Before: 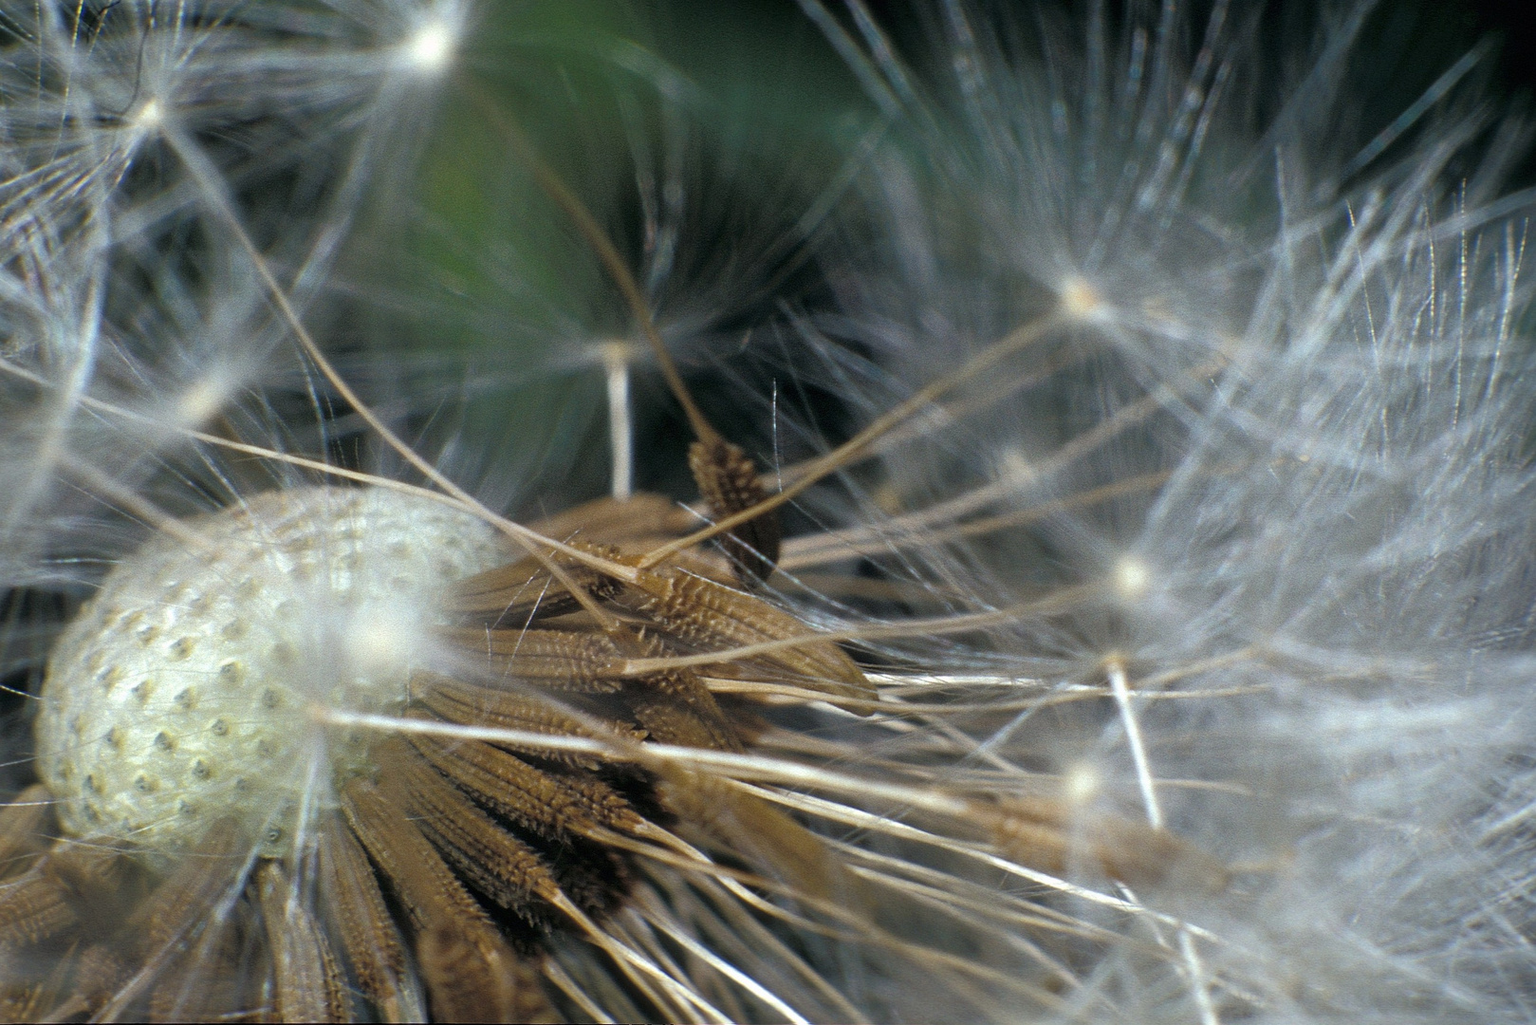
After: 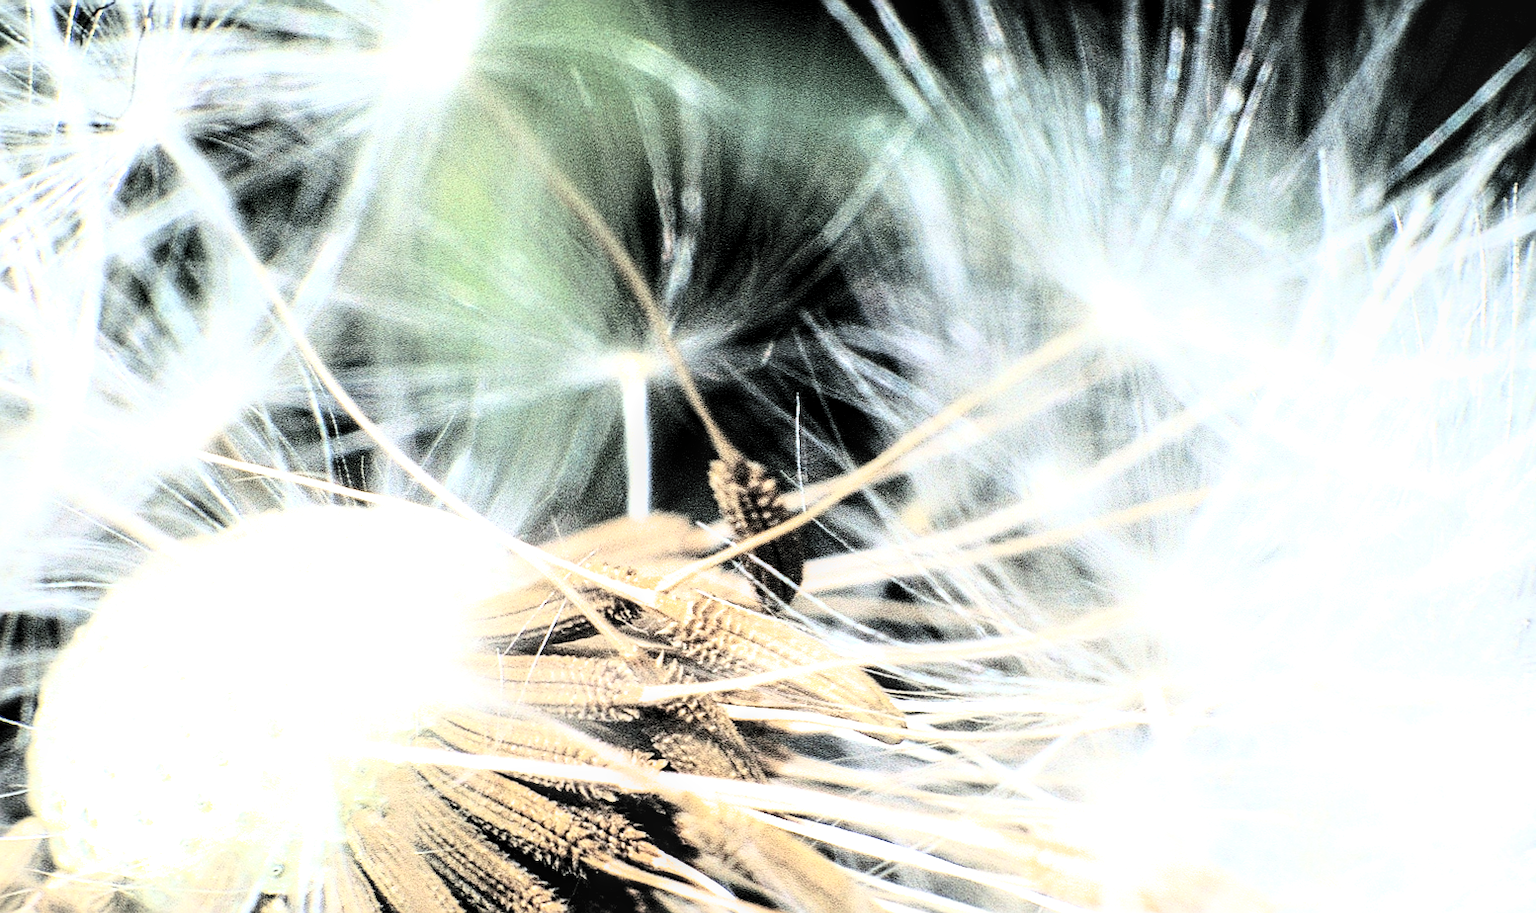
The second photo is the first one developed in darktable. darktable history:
crop and rotate: angle 0.135°, left 0.432%, right 3.206%, bottom 14.131%
sharpen: on, module defaults
contrast brightness saturation: contrast 0.448, brightness 0.556, saturation -0.204
local contrast: highlights 44%, shadows 59%, detail 136%, midtone range 0.521
filmic rgb: black relative exposure -4.95 EV, white relative exposure 2.83 EV, hardness 3.72
tone equalizer: -8 EV -0.775 EV, -7 EV -0.718 EV, -6 EV -0.587 EV, -5 EV -0.375 EV, -3 EV 0.375 EV, -2 EV 0.6 EV, -1 EV 0.697 EV, +0 EV 0.755 EV, mask exposure compensation -0.507 EV
color balance rgb: shadows lift › chroma 0.99%, shadows lift › hue 111.95°, perceptual saturation grading › global saturation -11.966%, global vibrance 25.06%, contrast 9.783%
exposure: black level correction 0, exposure 1.097 EV, compensate exposure bias true, compensate highlight preservation false
